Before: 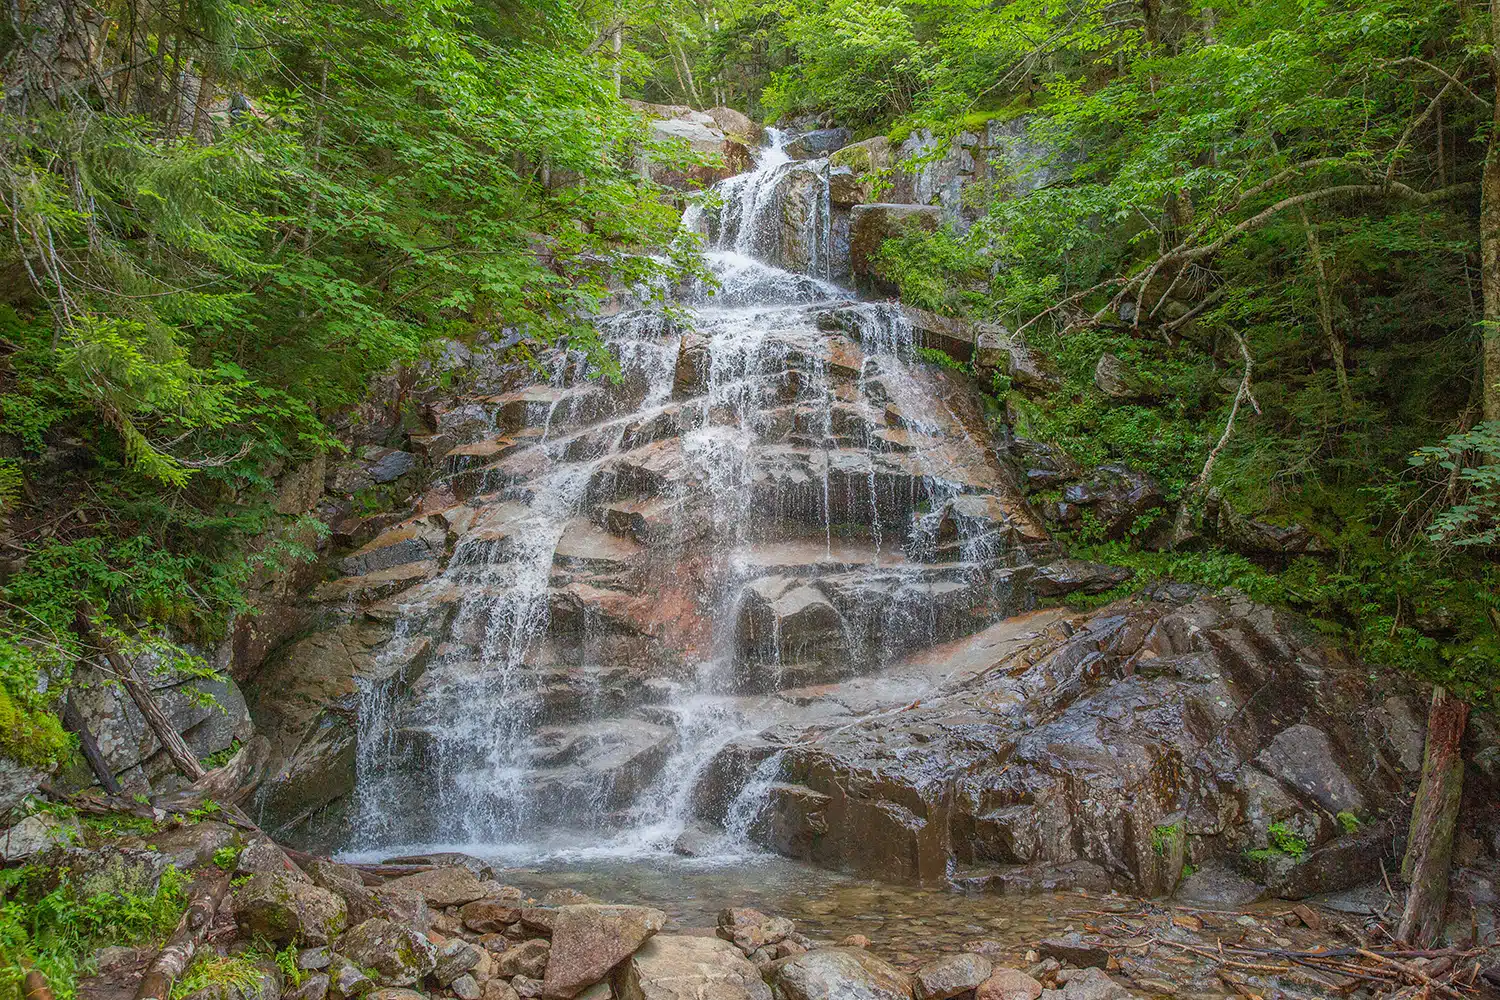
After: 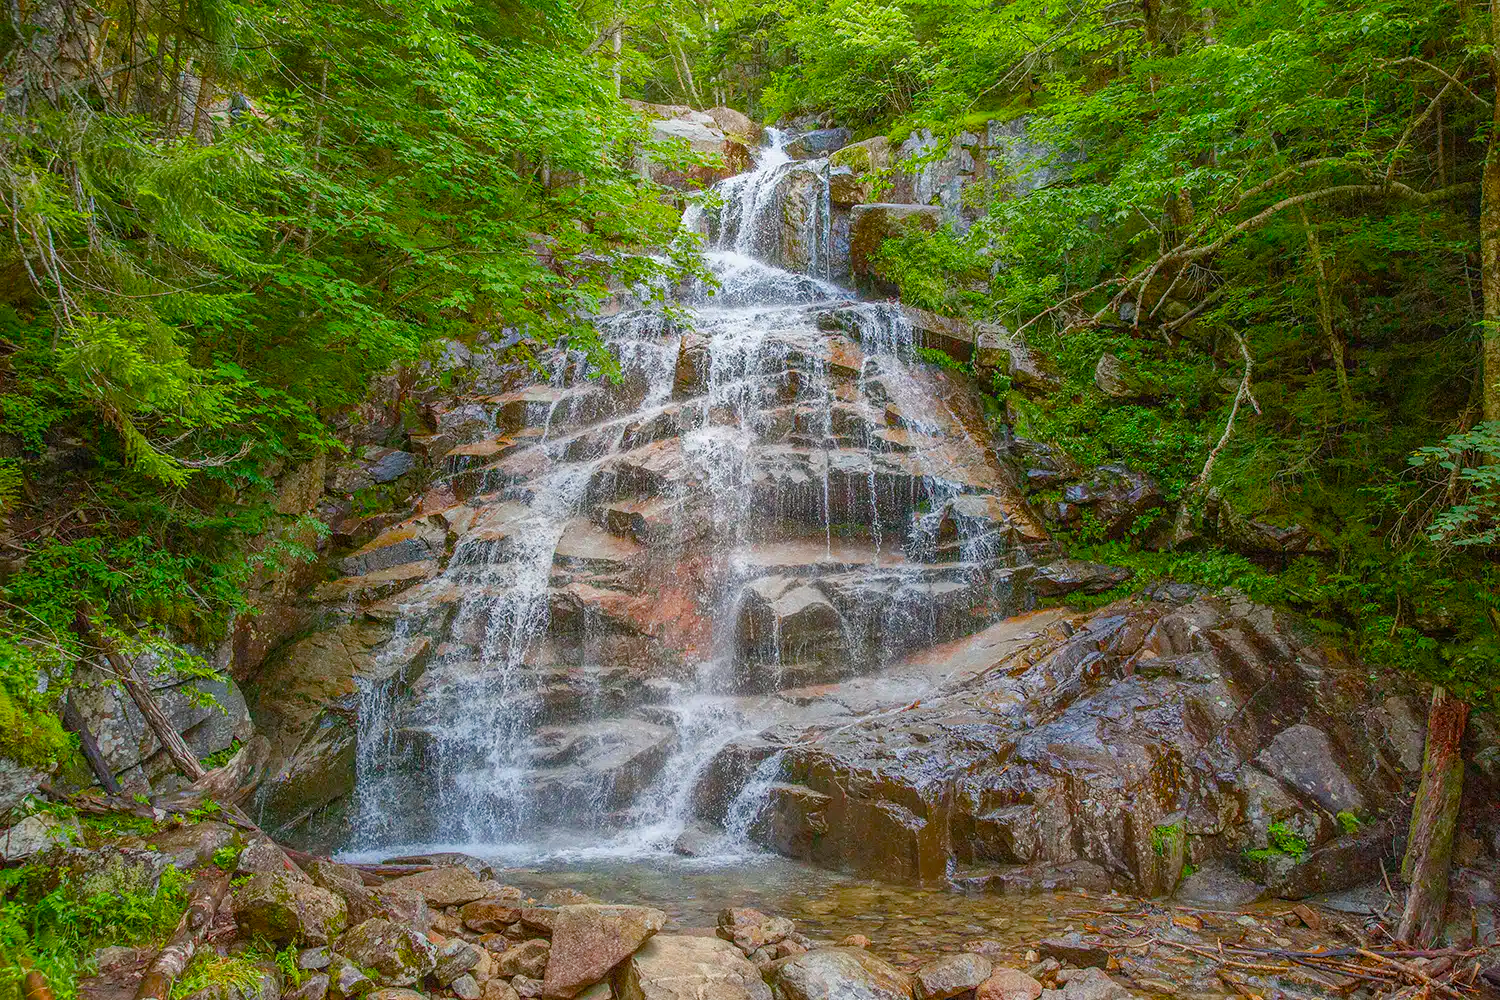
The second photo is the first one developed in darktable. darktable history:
contrast brightness saturation: contrast 0.04, saturation 0.07
color balance rgb: perceptual saturation grading › global saturation 35%, perceptual saturation grading › highlights -30%, perceptual saturation grading › shadows 35%, perceptual brilliance grading › global brilliance 3%, perceptual brilliance grading › highlights -3%, perceptual brilliance grading › shadows 3%
